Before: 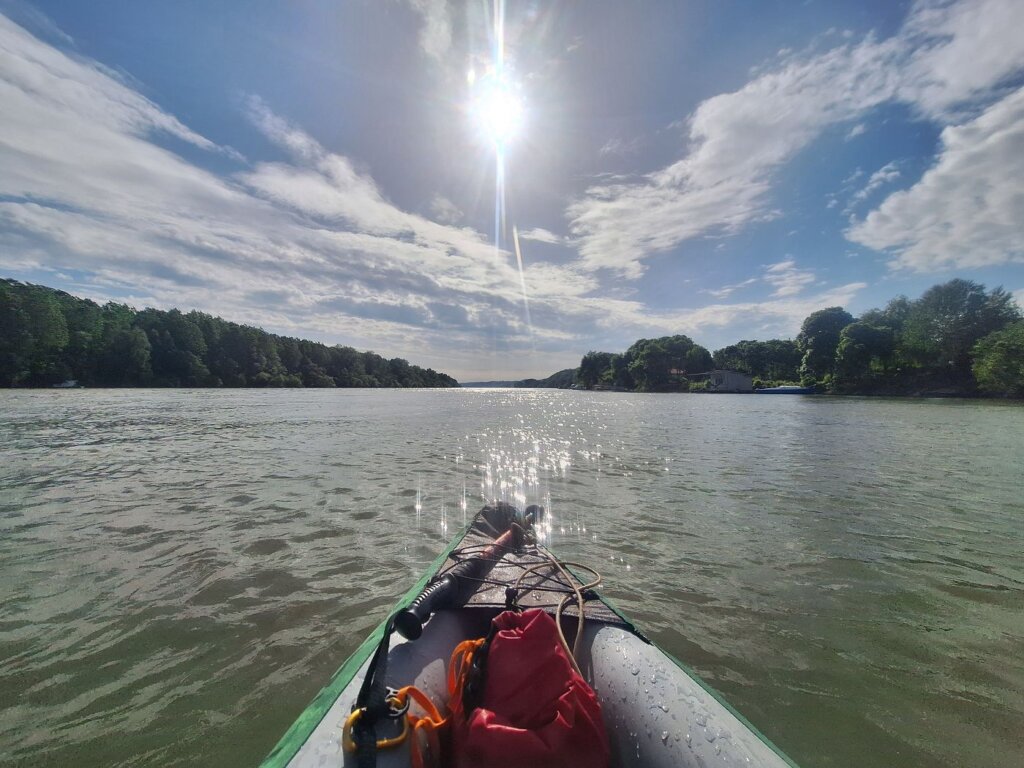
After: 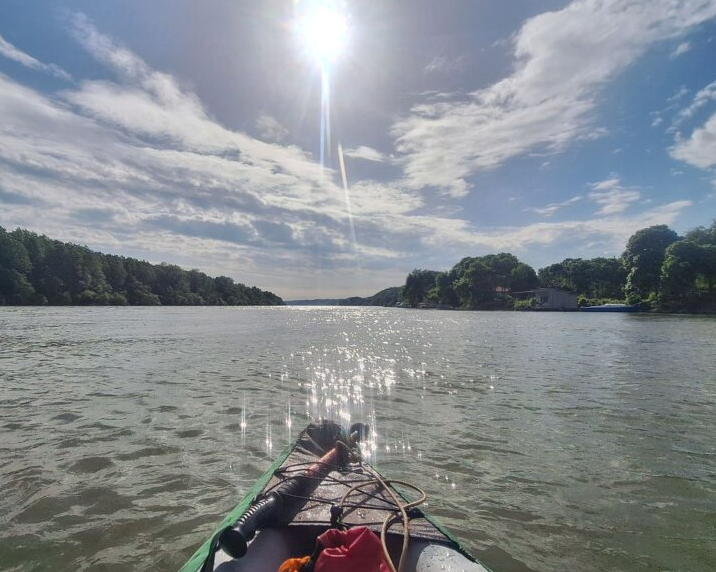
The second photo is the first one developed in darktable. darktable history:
local contrast: detail 109%
crop and rotate: left 17.149%, top 10.735%, right 12.925%, bottom 14.739%
